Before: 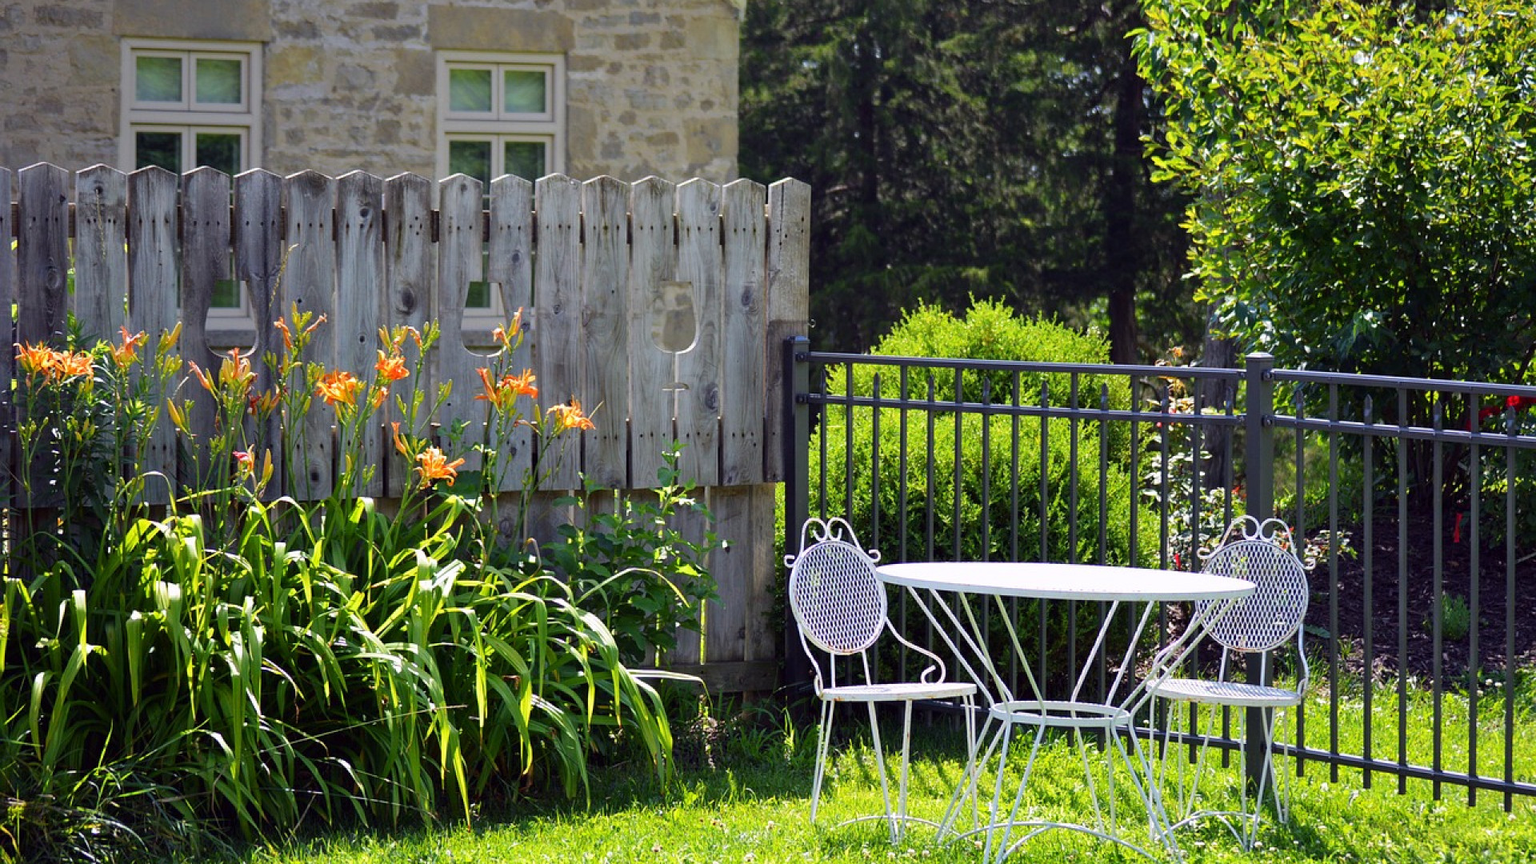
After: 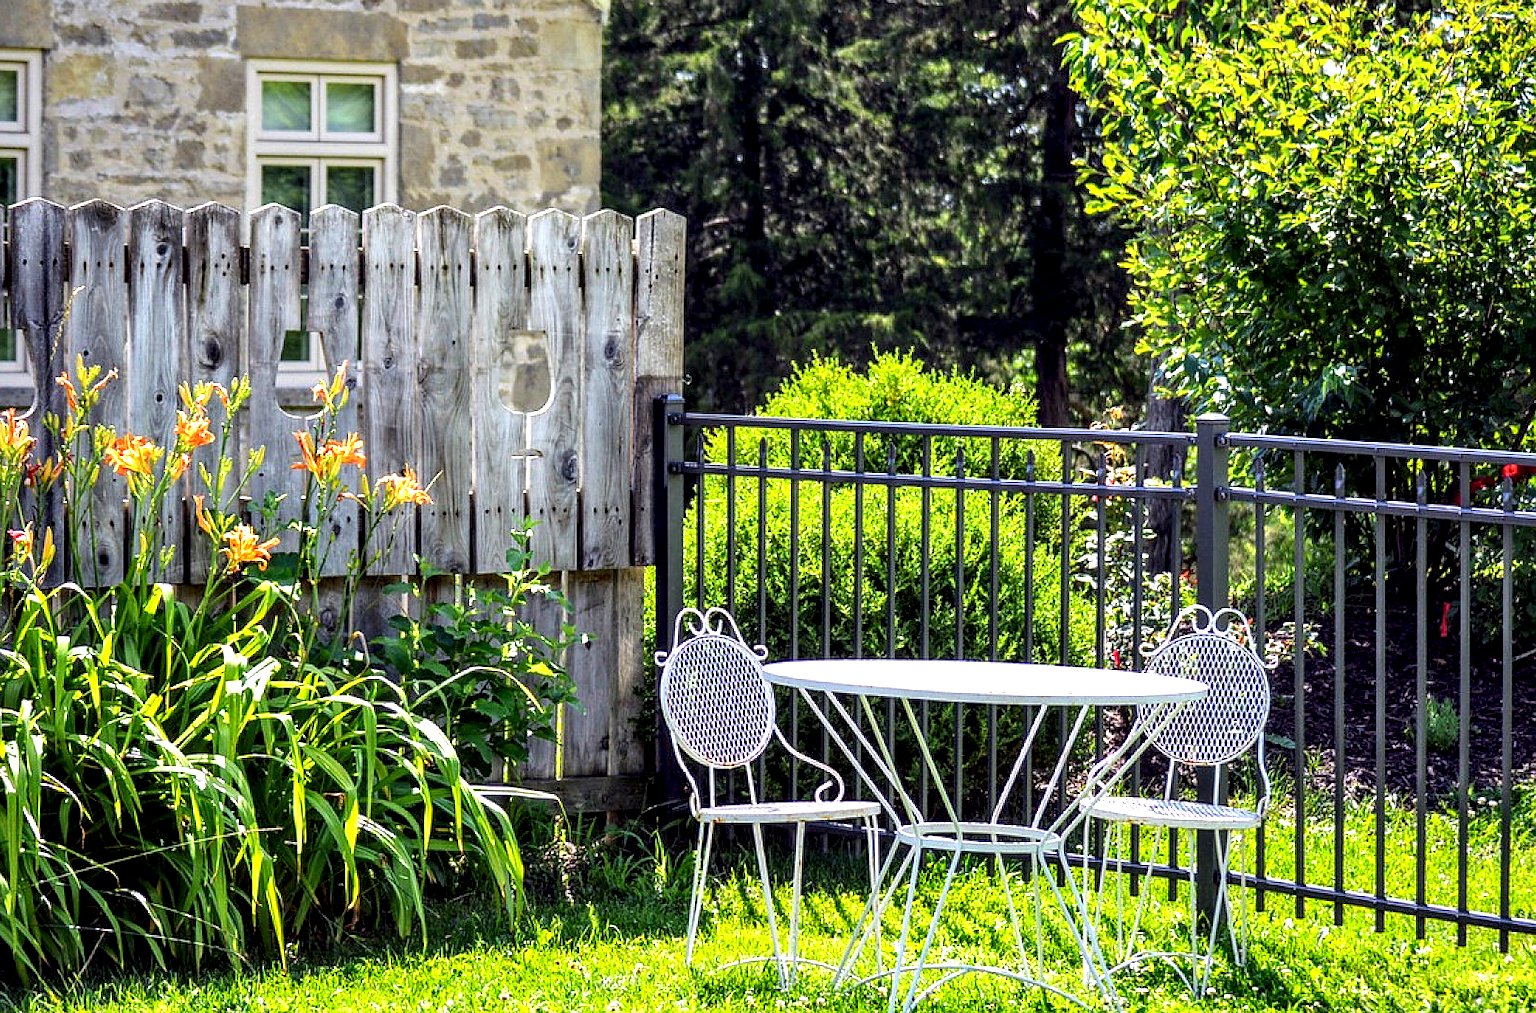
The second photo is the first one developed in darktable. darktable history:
local contrast: highlights 22%, detail 198%
exposure: exposure 0.4 EV, compensate highlight preservation false
sharpen: radius 1.043, threshold 1.022
contrast brightness saturation: contrast 0.073, brightness 0.085, saturation 0.181
crop and rotate: left 14.784%
